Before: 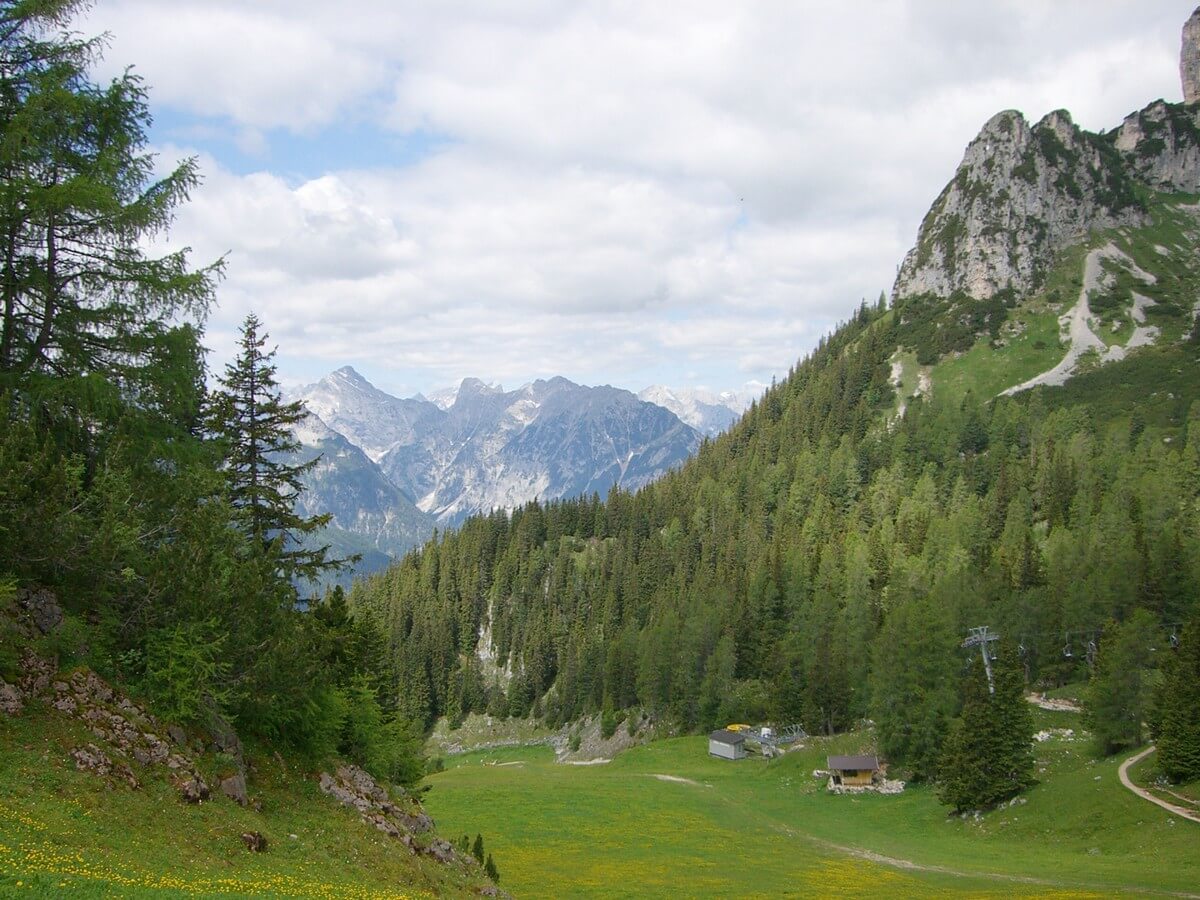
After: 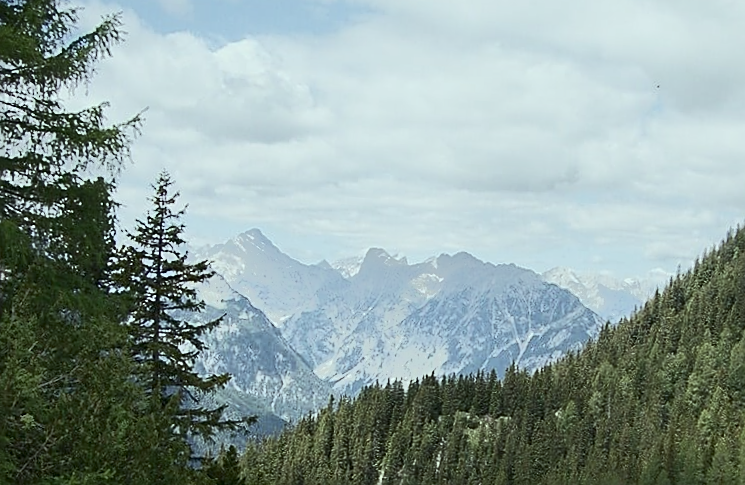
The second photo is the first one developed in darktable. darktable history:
tone equalizer: -7 EV -0.63 EV, -6 EV 1 EV, -5 EV -0.45 EV, -4 EV 0.43 EV, -3 EV 0.41 EV, -2 EV 0.15 EV, -1 EV -0.15 EV, +0 EV -0.39 EV, smoothing diameter 25%, edges refinement/feathering 10, preserve details guided filter
white balance: red 0.982, blue 1.018
sharpen: amount 0.75
crop and rotate: angle -4.99°, left 2.122%, top 6.945%, right 27.566%, bottom 30.519%
rotate and perspective: rotation -1.32°, lens shift (horizontal) -0.031, crop left 0.015, crop right 0.985, crop top 0.047, crop bottom 0.982
color correction: highlights a* -6.69, highlights b* 0.49
contrast brightness saturation: contrast 0.25, saturation -0.31
